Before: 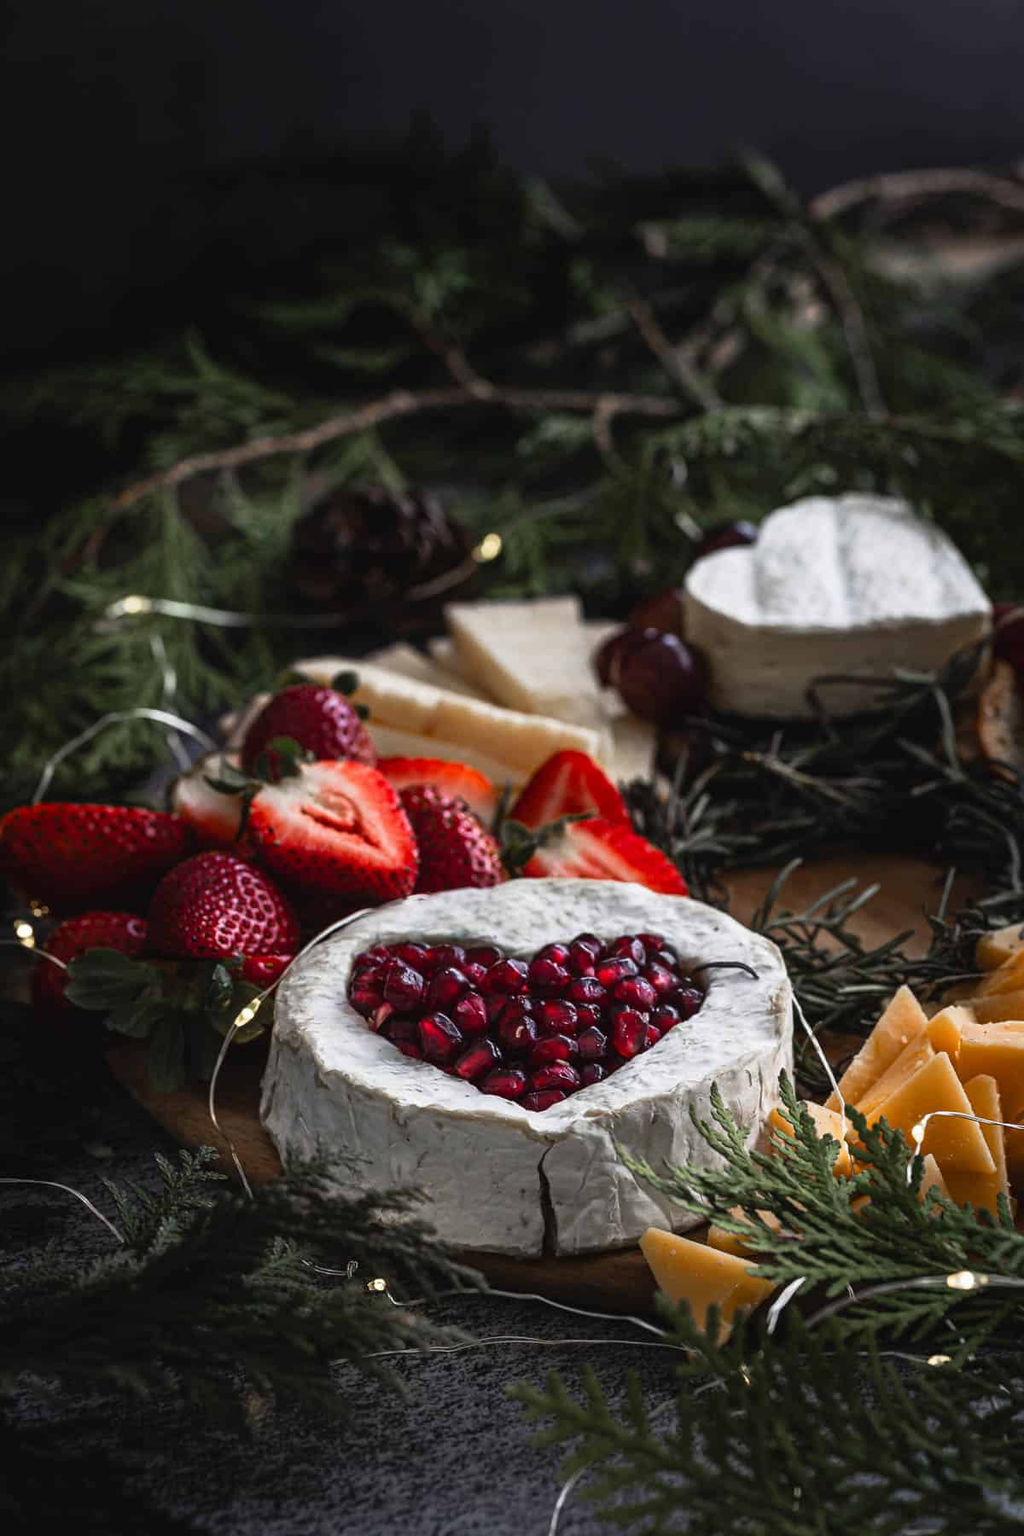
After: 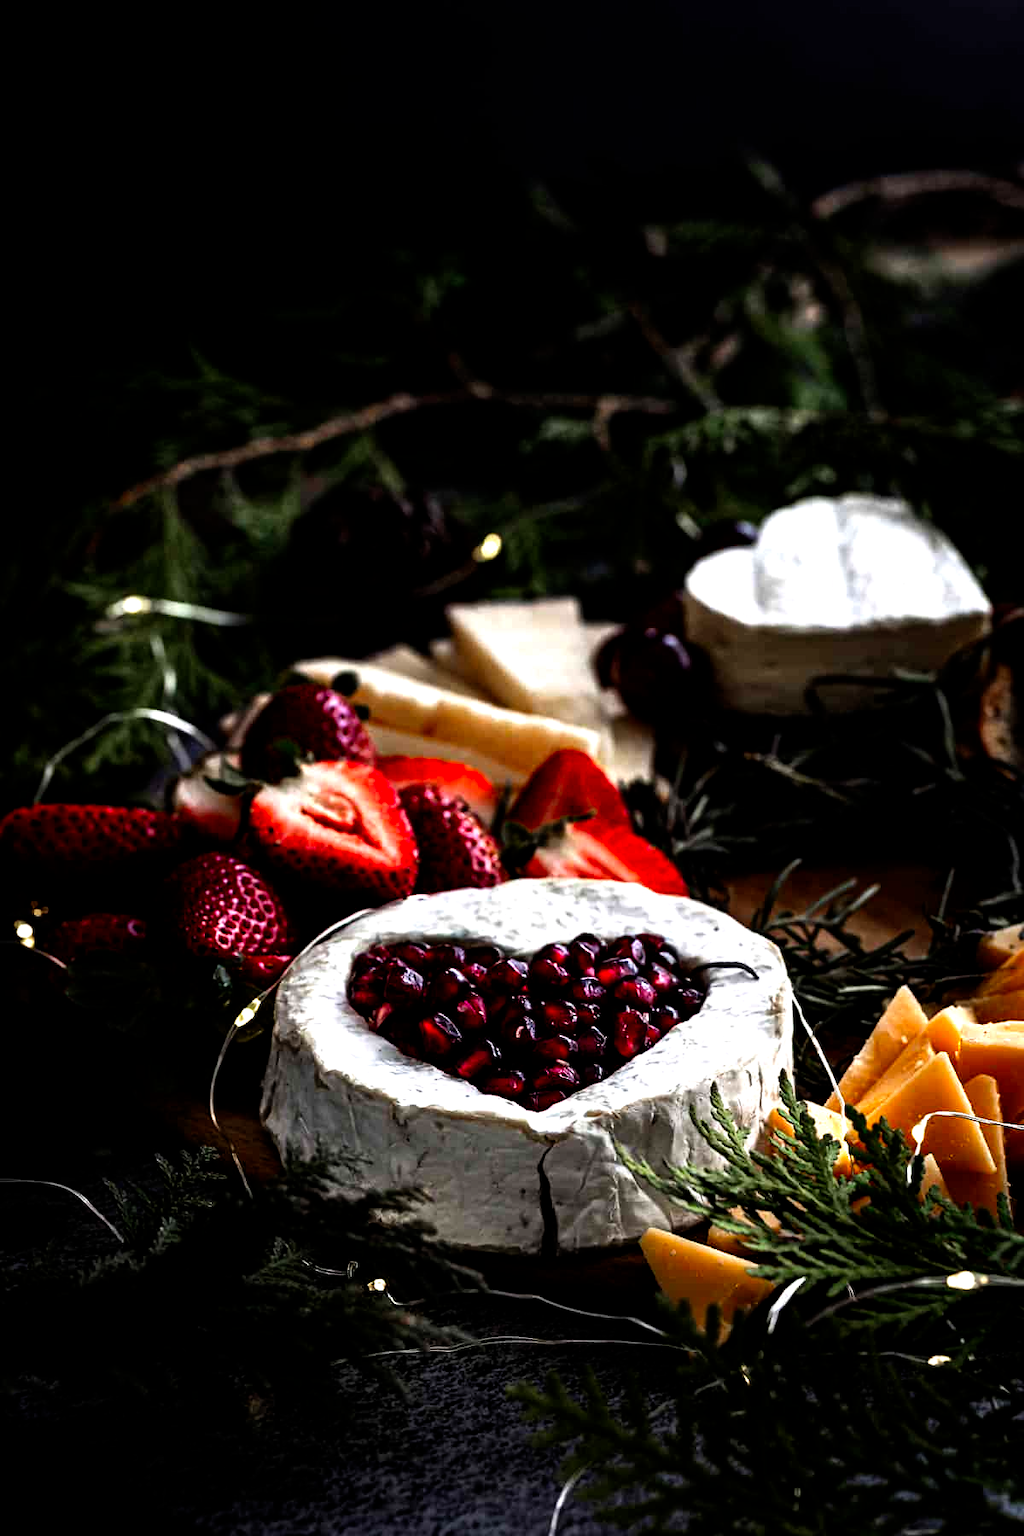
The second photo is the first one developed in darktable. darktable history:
filmic rgb: black relative exposure -8.29 EV, white relative exposure 2.22 EV, hardness 7.14, latitude 84.86%, contrast 1.704, highlights saturation mix -3.78%, shadows ↔ highlights balance -2.65%, preserve chrominance no, color science v4 (2020), type of noise poissonian
